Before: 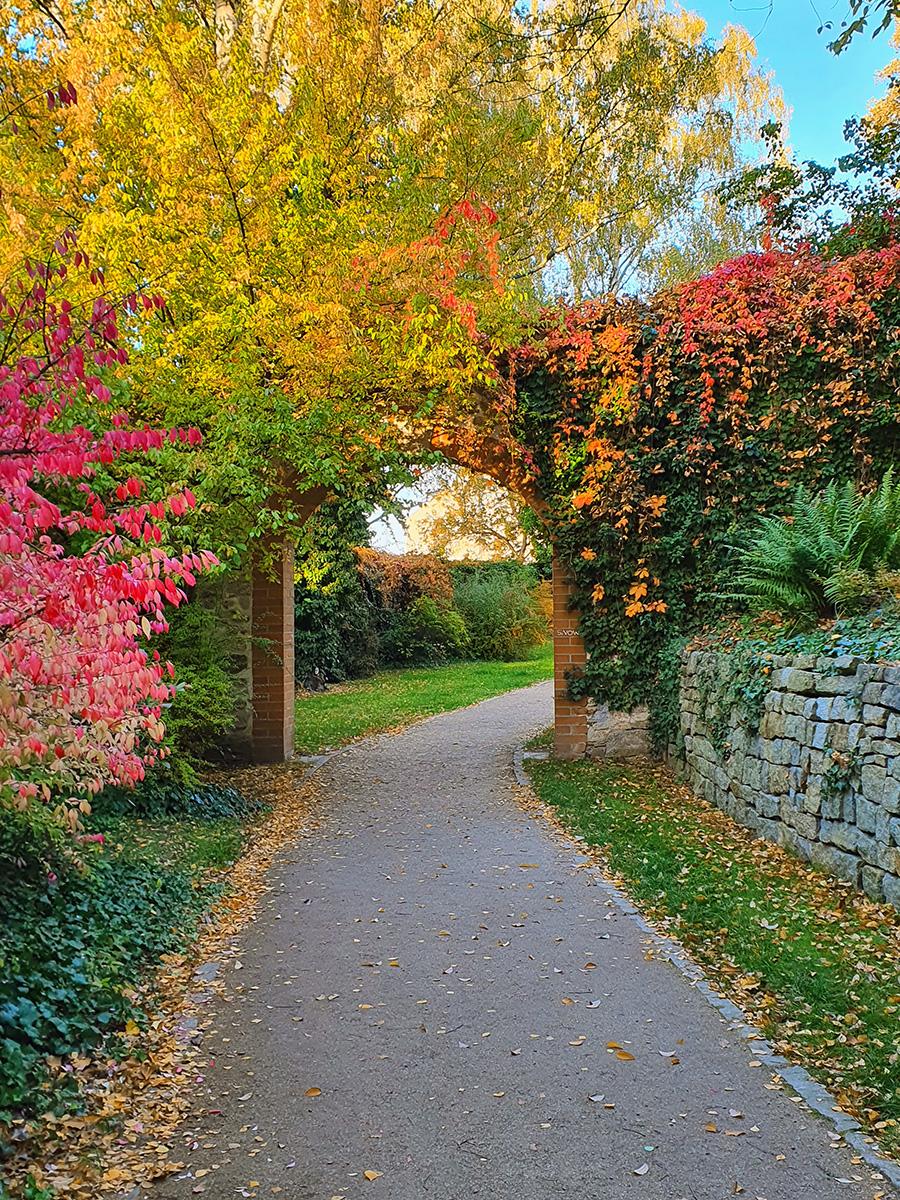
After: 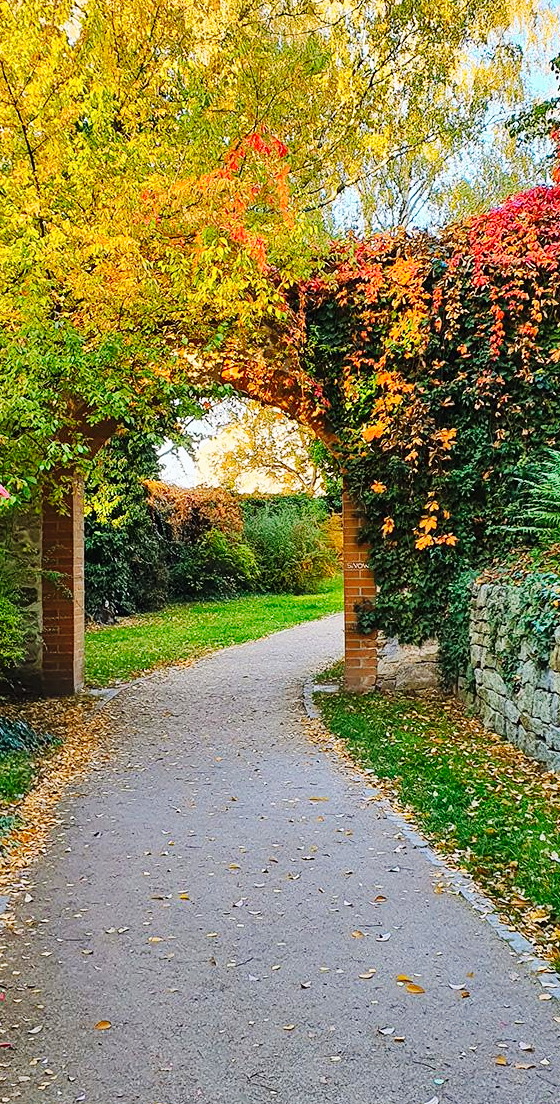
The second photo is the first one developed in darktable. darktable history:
base curve: curves: ch0 [(0, 0) (0.032, 0.025) (0.121, 0.166) (0.206, 0.329) (0.605, 0.79) (1, 1)], preserve colors none
crop and rotate: left 23.392%, top 5.639%, right 14.338%, bottom 2.287%
